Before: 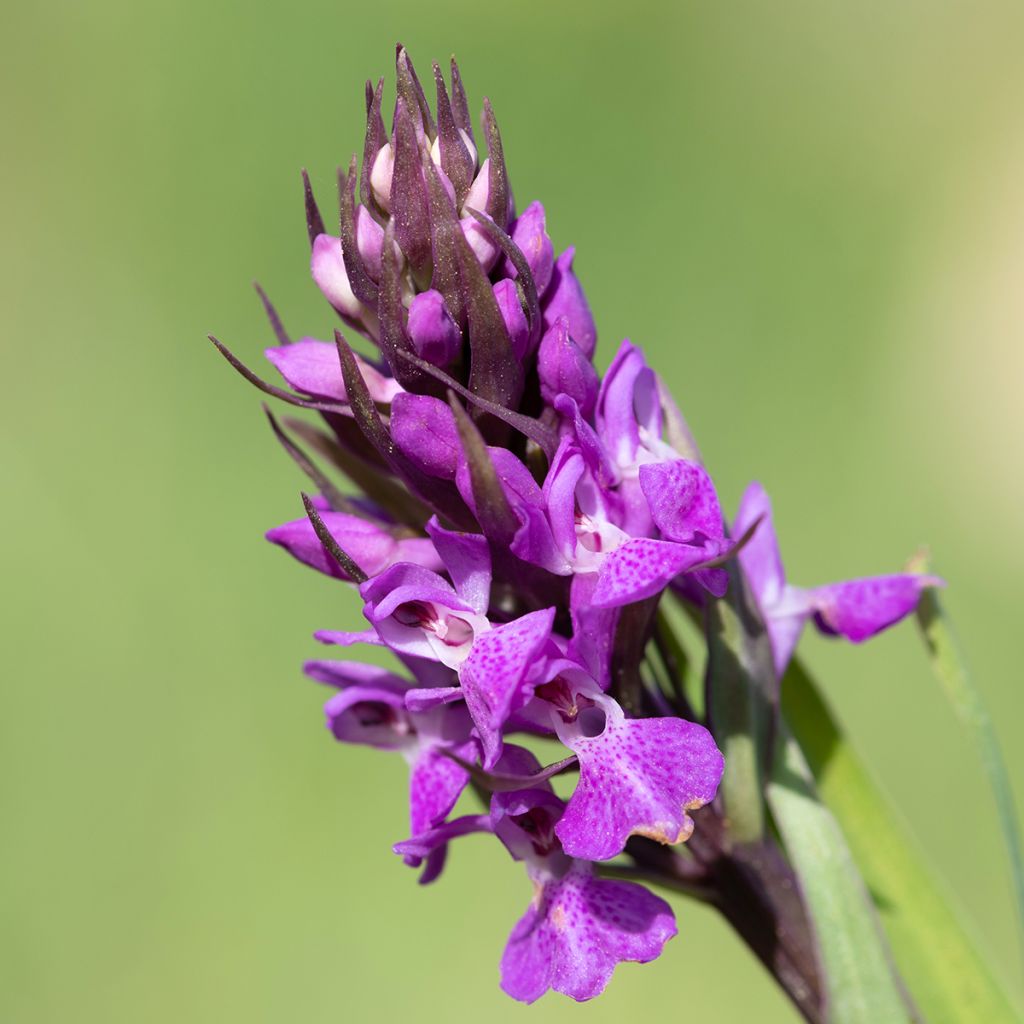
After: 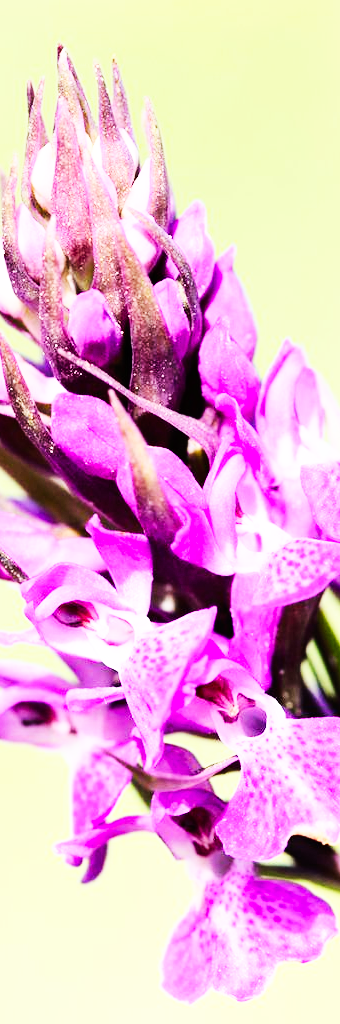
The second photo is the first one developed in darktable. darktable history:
base curve: curves: ch0 [(0, 0) (0.007, 0.004) (0.027, 0.03) (0.046, 0.07) (0.207, 0.54) (0.442, 0.872) (0.673, 0.972) (1, 1)], preserve colors none
crop: left 33.149%, right 33.604%
tone equalizer: -7 EV 0.146 EV, -6 EV 0.571 EV, -5 EV 1.19 EV, -4 EV 1.37 EV, -3 EV 1.16 EV, -2 EV 0.6 EV, -1 EV 0.147 EV, edges refinement/feathering 500, mask exposure compensation -1.57 EV, preserve details no
